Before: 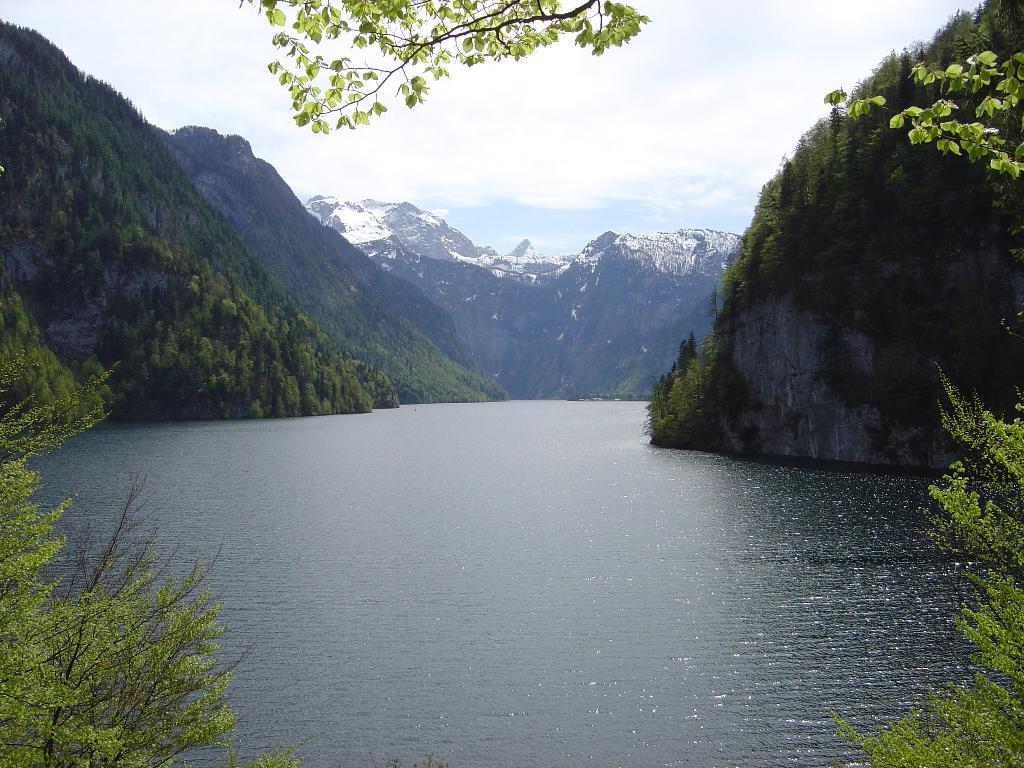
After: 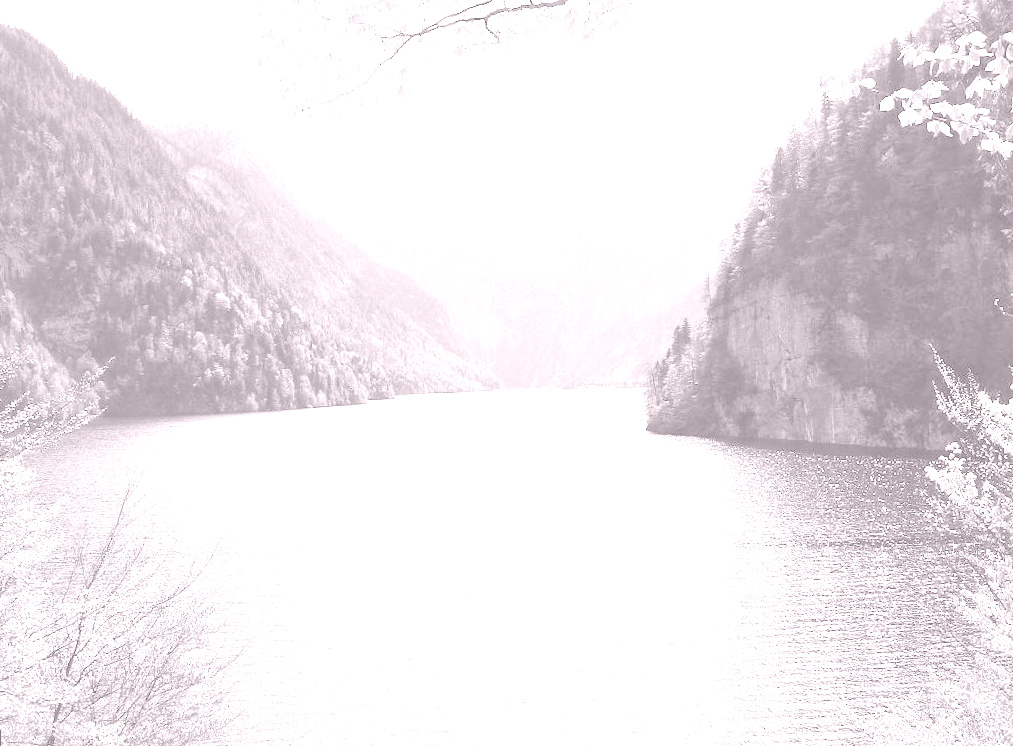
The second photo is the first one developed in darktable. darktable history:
rotate and perspective: rotation -1°, crop left 0.011, crop right 0.989, crop top 0.025, crop bottom 0.975
colorize: hue 25.2°, saturation 83%, source mix 82%, lightness 79%, version 1
white balance: red 0.98, blue 1.034
shadows and highlights: on, module defaults
exposure: black level correction 0, exposure 1.4 EV, compensate highlight preservation false
